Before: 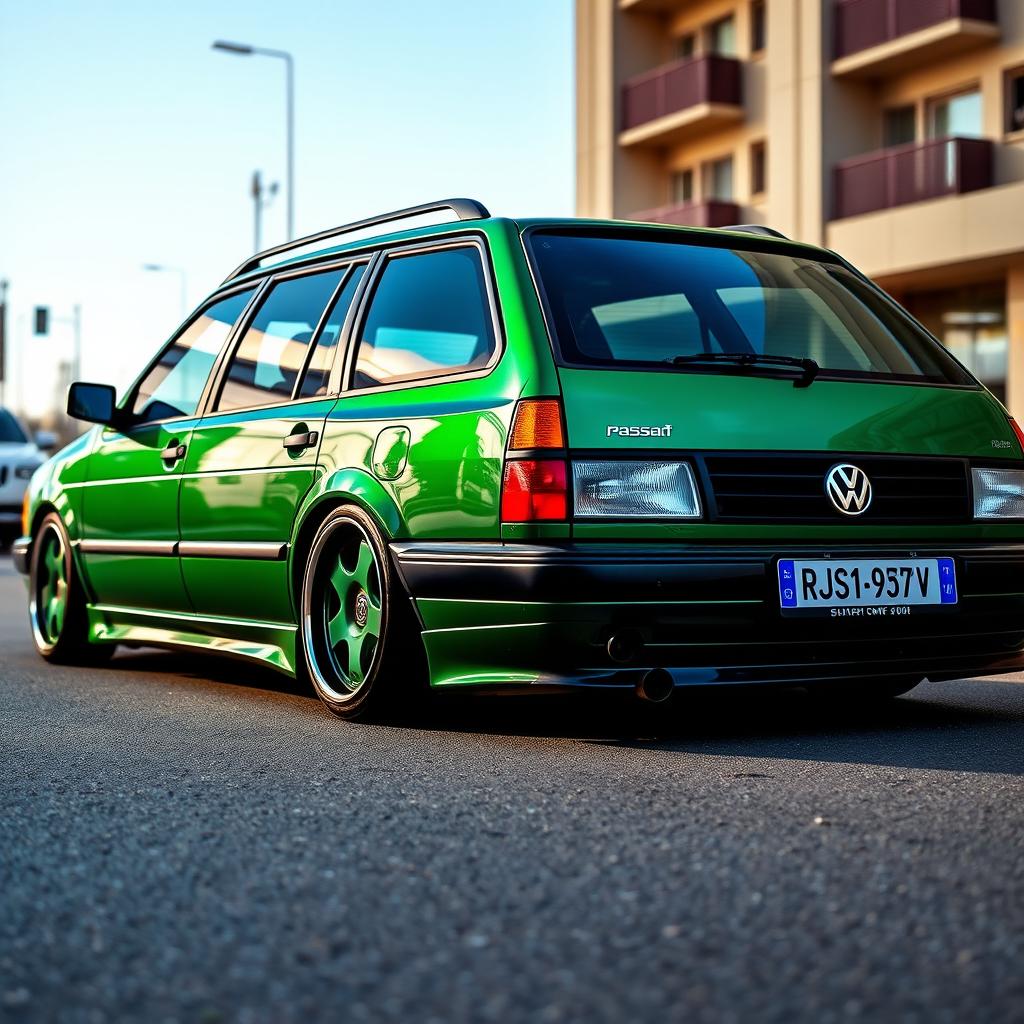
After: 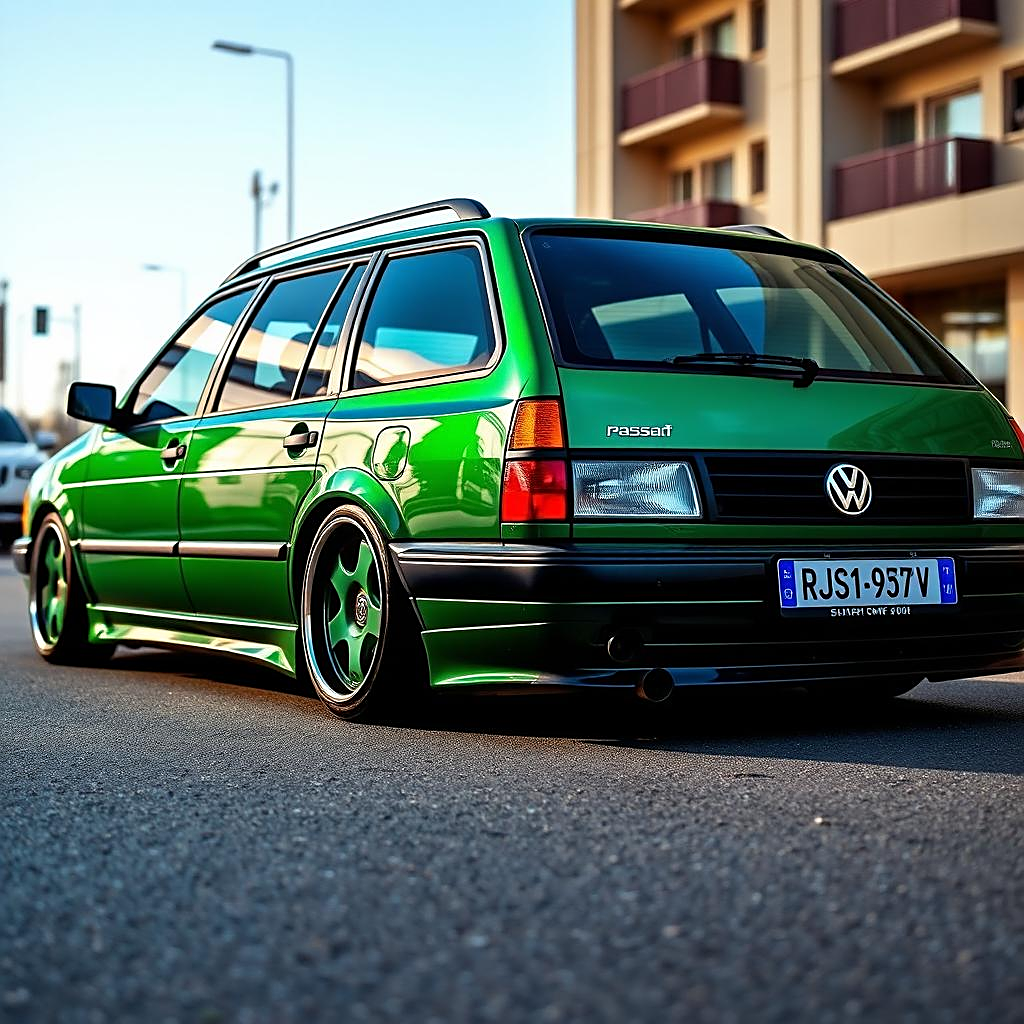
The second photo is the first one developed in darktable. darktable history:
sharpen: radius 1.929
